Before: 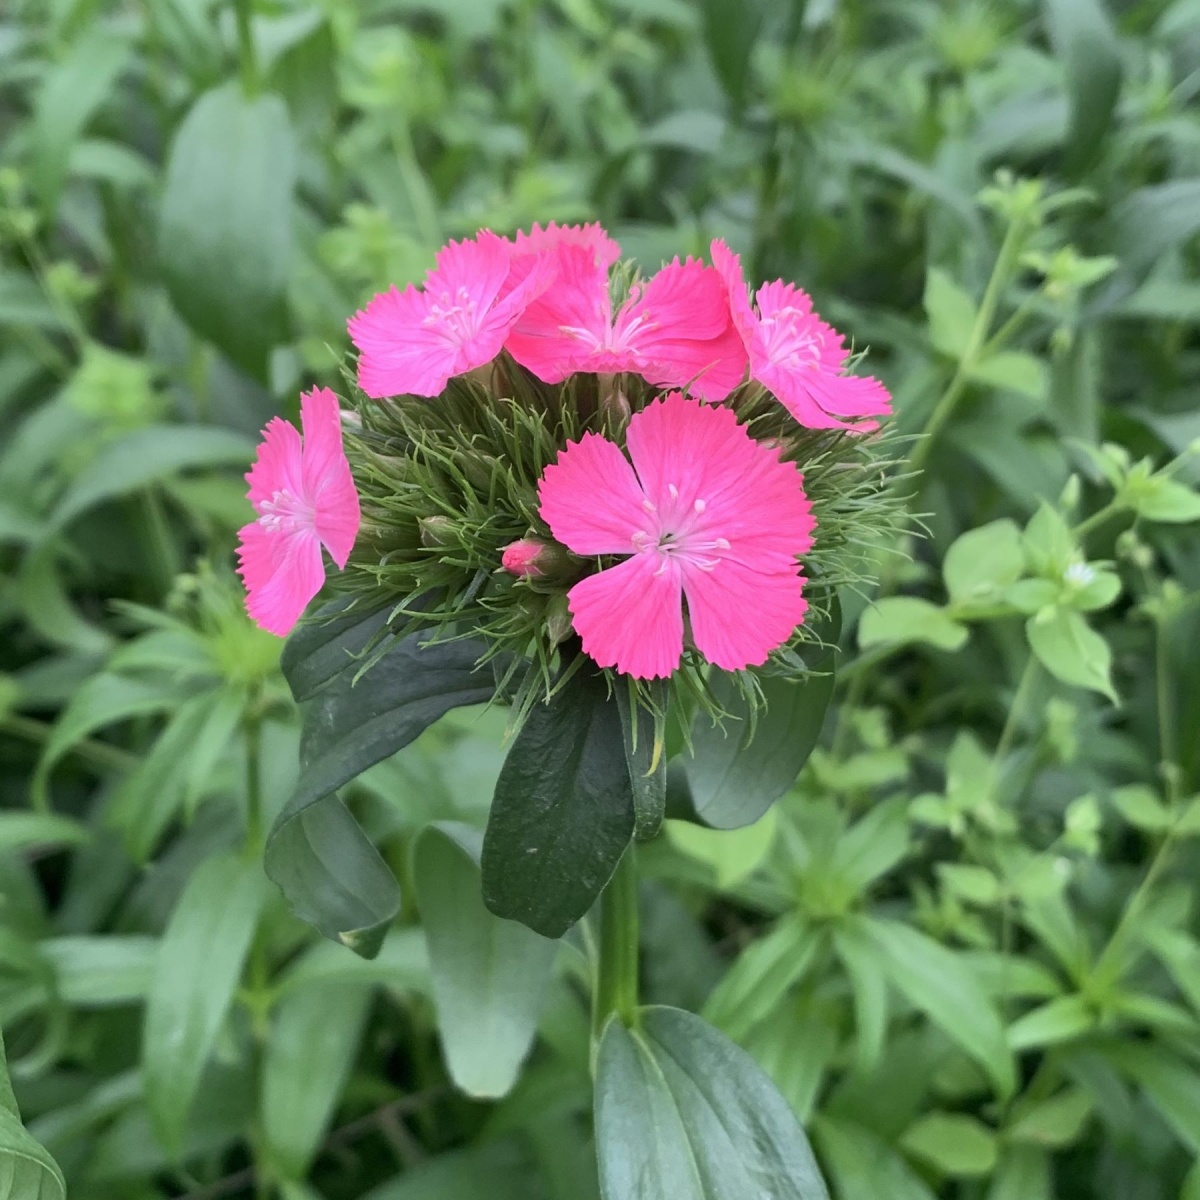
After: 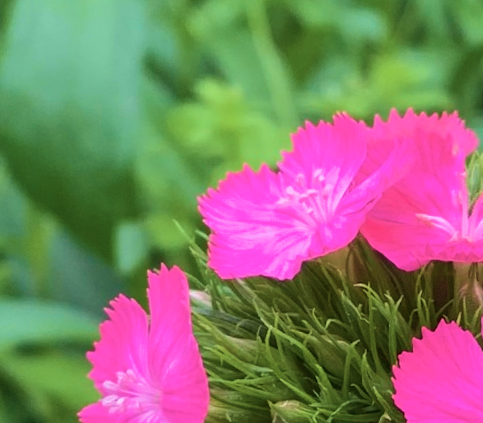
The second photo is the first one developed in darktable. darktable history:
velvia: strength 75%
rotate and perspective: rotation 0.679°, lens shift (horizontal) 0.136, crop left 0.009, crop right 0.991, crop top 0.078, crop bottom 0.95
crop: left 15.452%, top 5.459%, right 43.956%, bottom 56.62%
